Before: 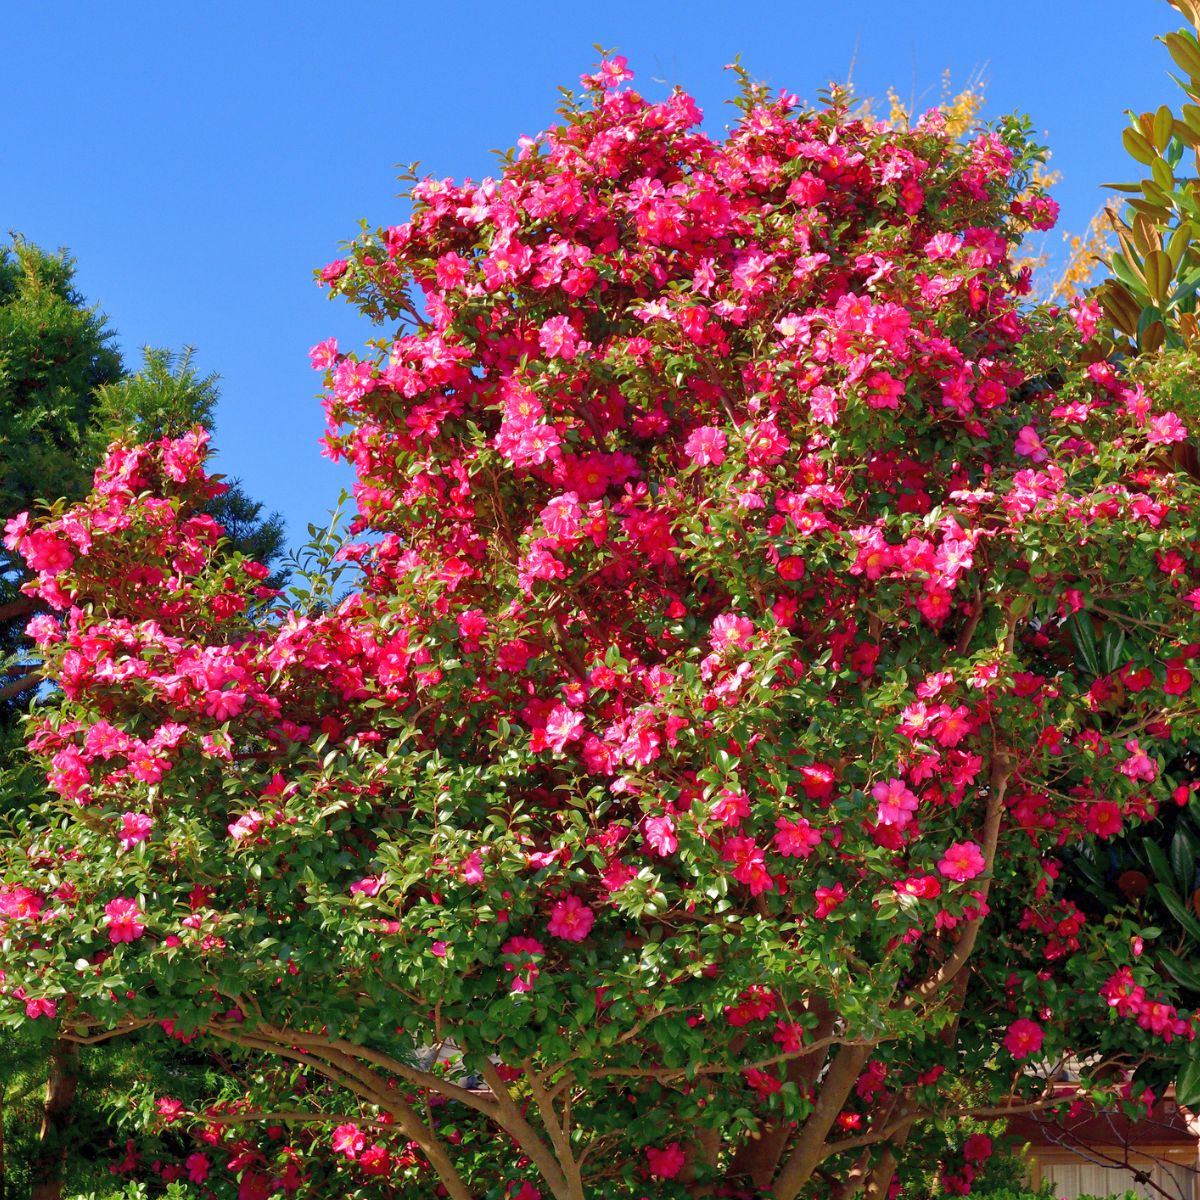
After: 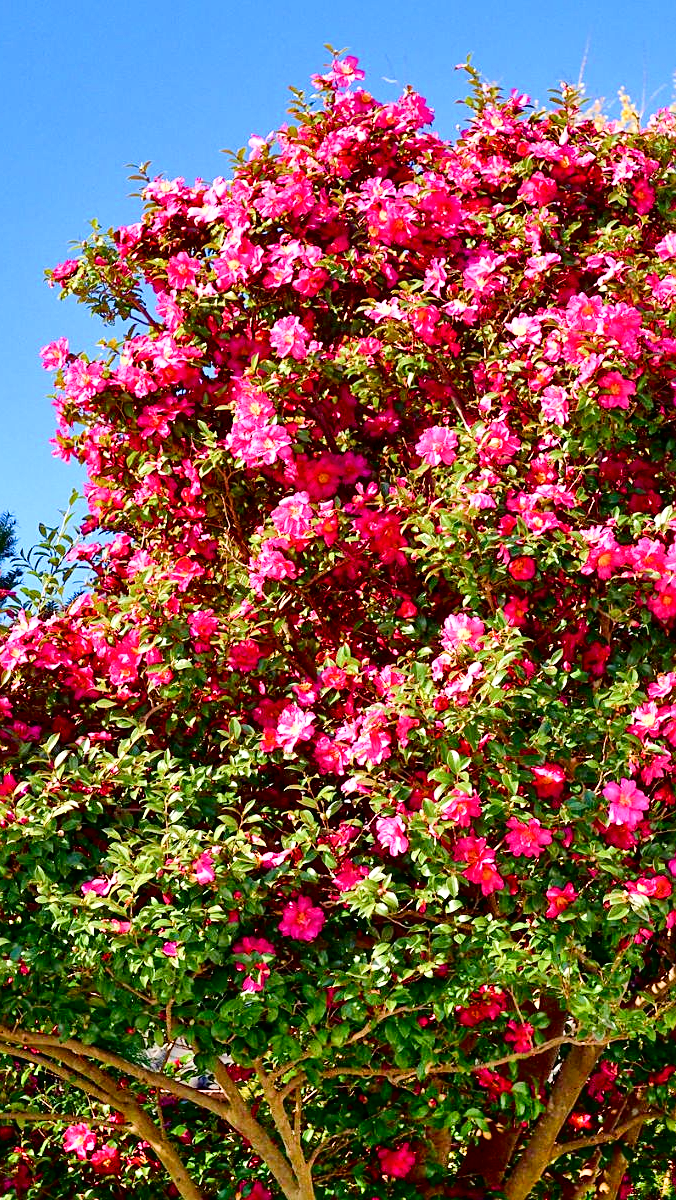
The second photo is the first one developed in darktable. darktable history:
shadows and highlights: low approximation 0.01, soften with gaussian
crop and rotate: left 22.417%, right 21.206%
sharpen: on, module defaults
color balance rgb: perceptual saturation grading › global saturation 19.719%, perceptual saturation grading › highlights -25.64%, perceptual saturation grading › shadows 49.97%
local contrast: highlights 106%, shadows 99%, detail 120%, midtone range 0.2
tone curve: curves: ch0 [(0, 0.016) (0.11, 0.039) (0.259, 0.235) (0.383, 0.437) (0.499, 0.597) (0.733, 0.867) (0.843, 0.948) (1, 1)], color space Lab, independent channels, preserve colors none
